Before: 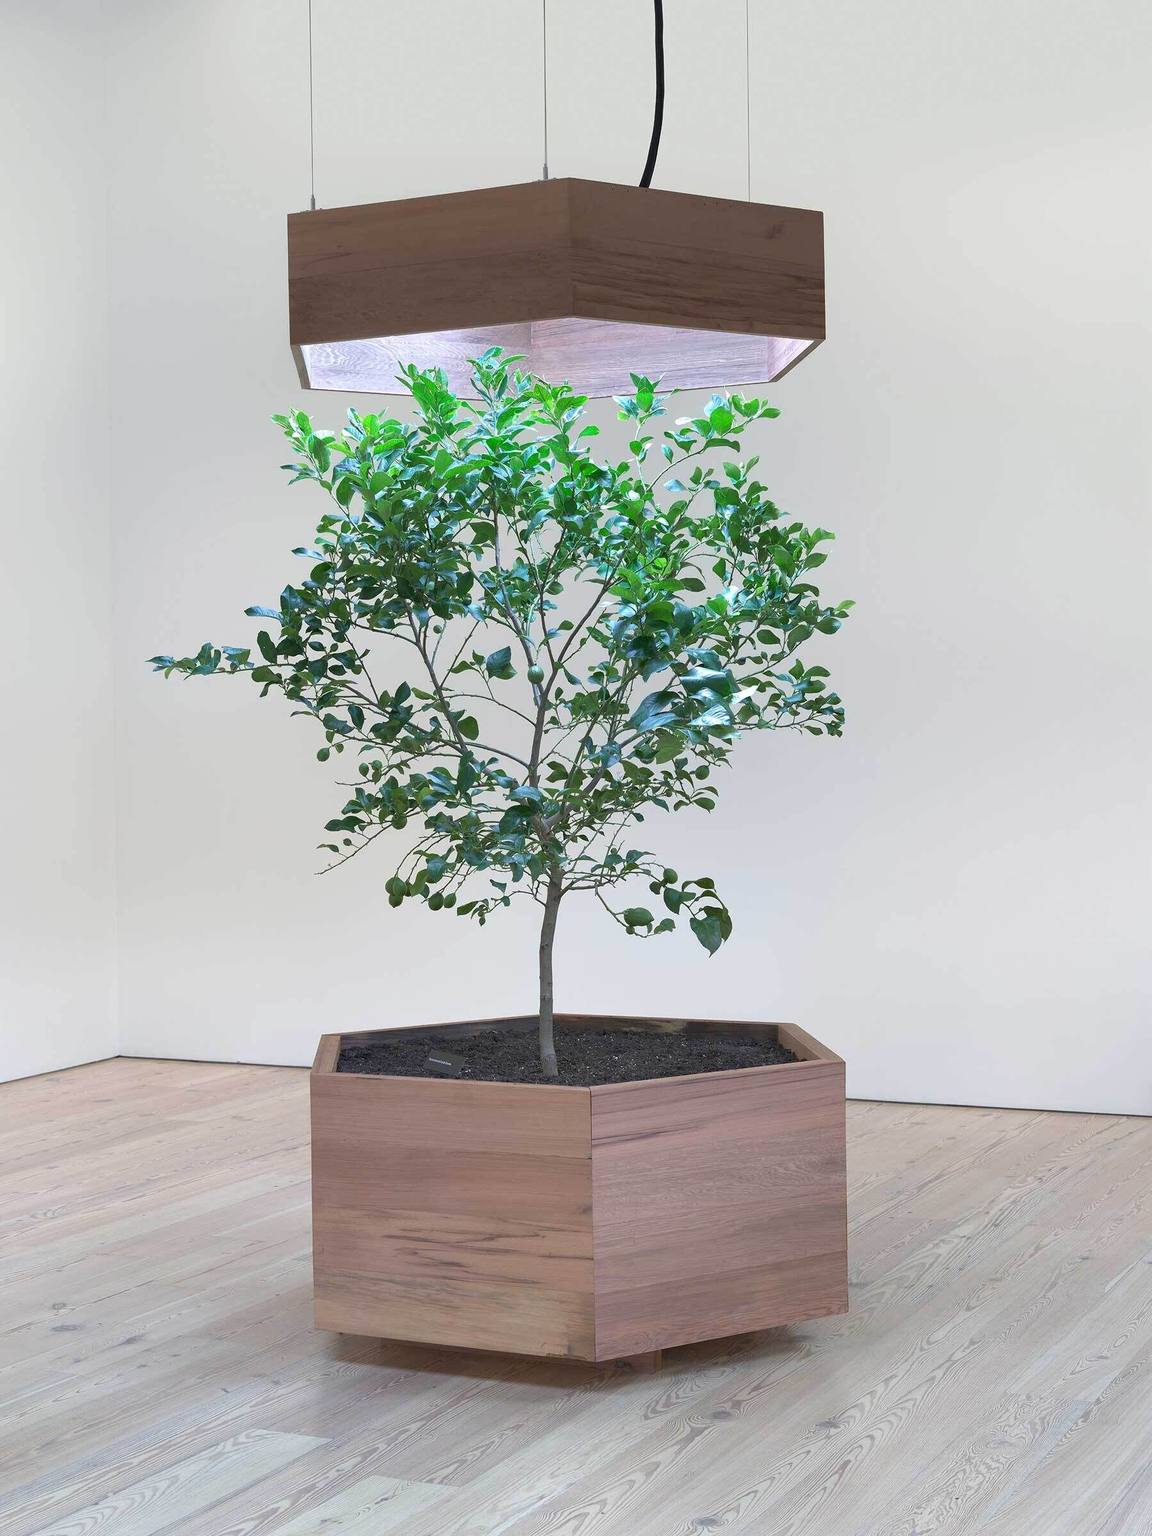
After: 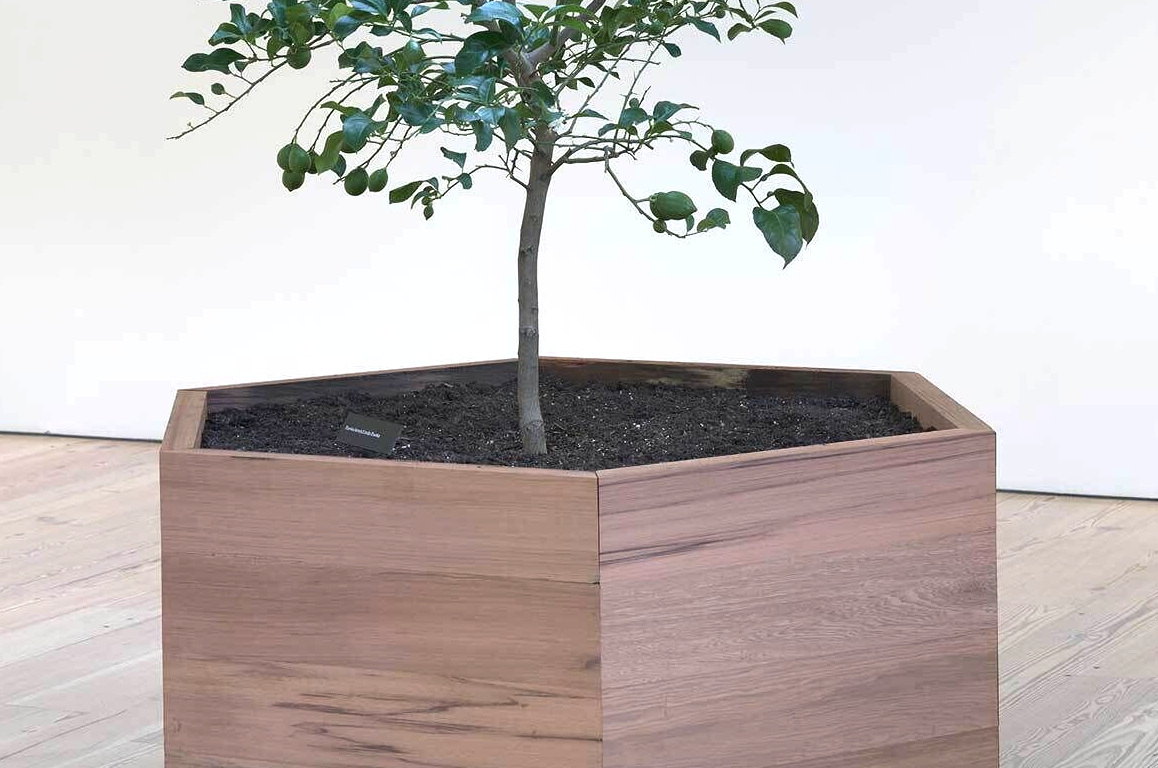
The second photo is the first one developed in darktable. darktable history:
exposure: exposure 0.078 EV, compensate highlight preservation false
crop: left 18.091%, top 51.13%, right 17.525%, bottom 16.85%
tone equalizer: -8 EV -0.417 EV, -7 EV -0.389 EV, -6 EV -0.333 EV, -5 EV -0.222 EV, -3 EV 0.222 EV, -2 EV 0.333 EV, -1 EV 0.389 EV, +0 EV 0.417 EV, edges refinement/feathering 500, mask exposure compensation -1.57 EV, preserve details no
